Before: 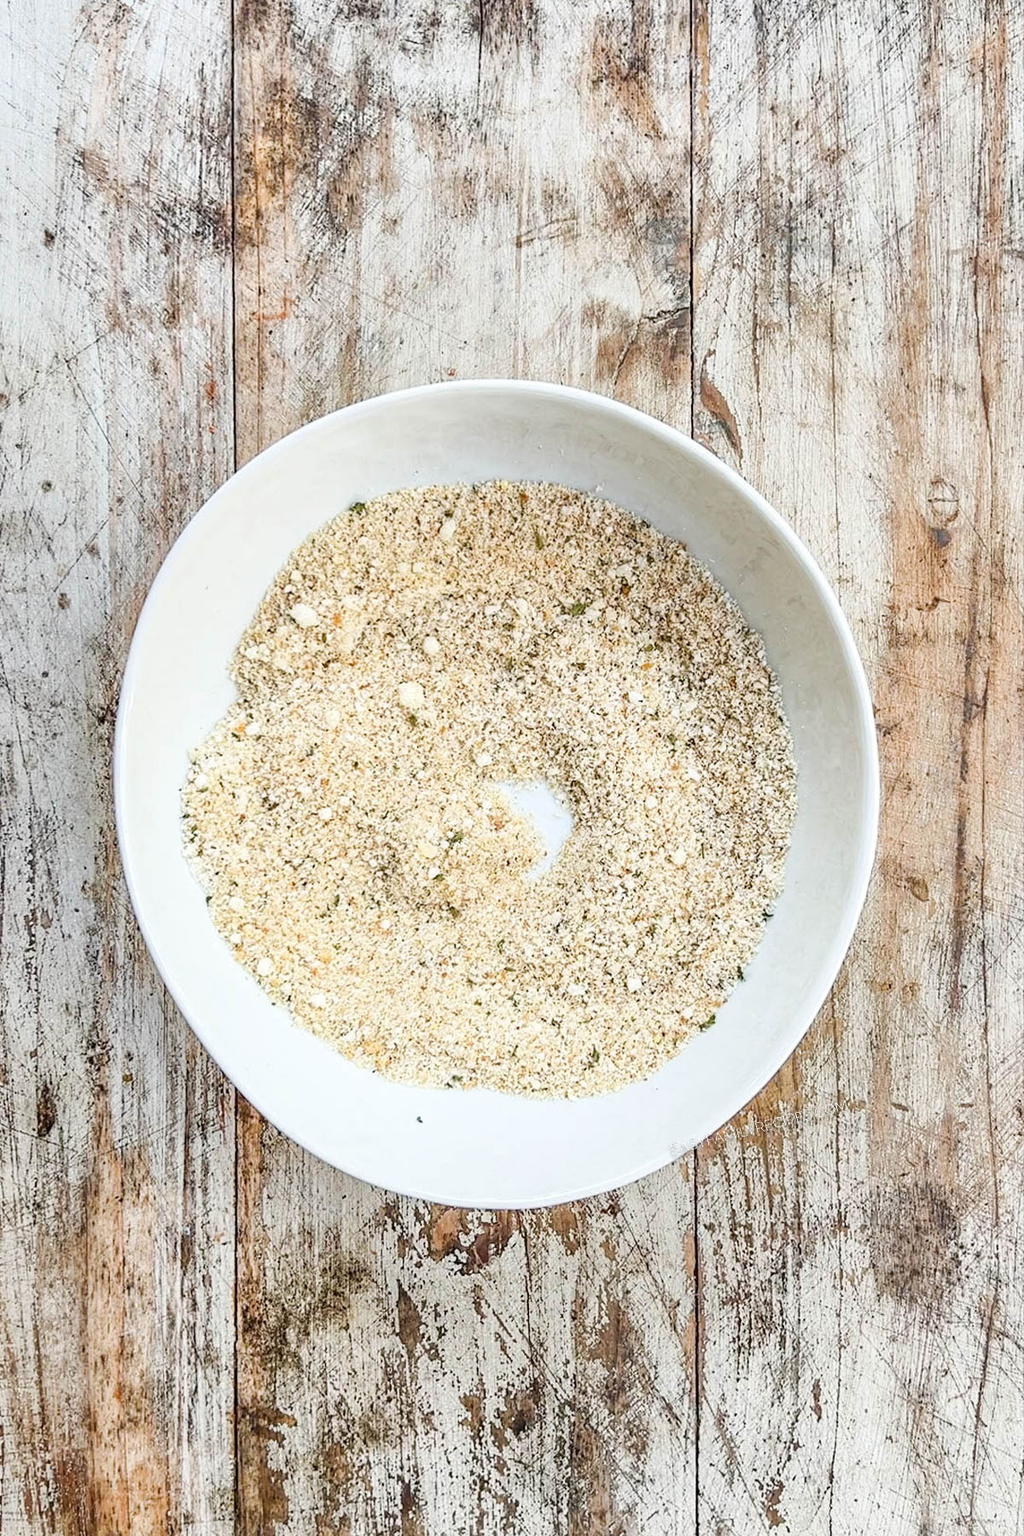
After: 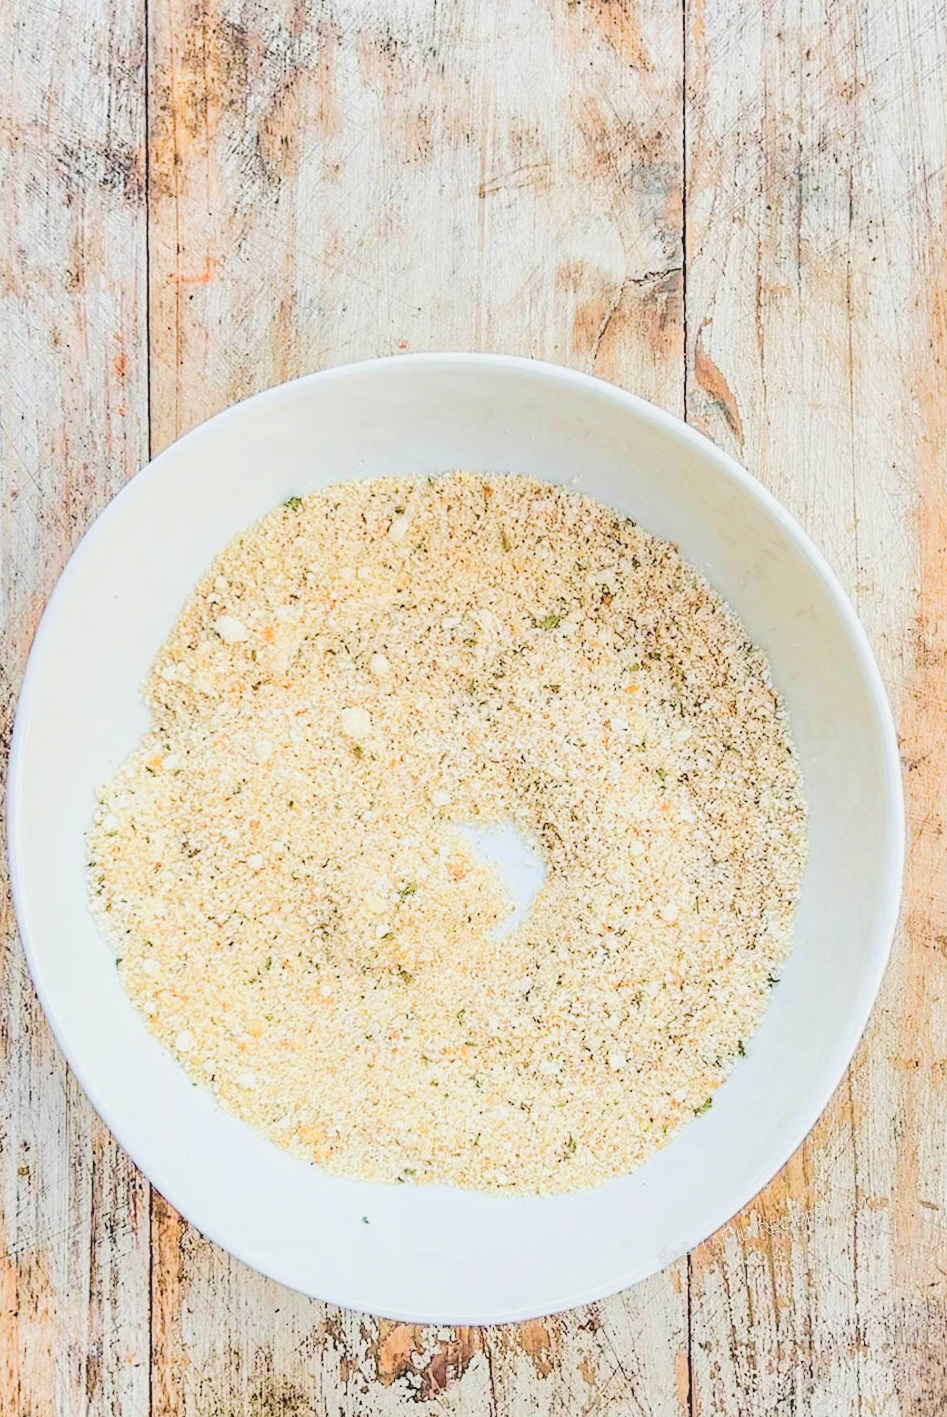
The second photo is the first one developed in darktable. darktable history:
crop and rotate: left 10.525%, top 5.128%, right 10.49%, bottom 16.095%
contrast brightness saturation: contrast -0.167, brightness 0.054, saturation -0.117
tone equalizer: -7 EV 0.14 EV, -6 EV 0.57 EV, -5 EV 1.17 EV, -4 EV 1.29 EV, -3 EV 1.12 EV, -2 EV 0.6 EV, -1 EV 0.15 EV, edges refinement/feathering 500, mask exposure compensation -1.57 EV, preserve details no
local contrast: highlights 102%, shadows 101%, detail 120%, midtone range 0.2
velvia: on, module defaults
